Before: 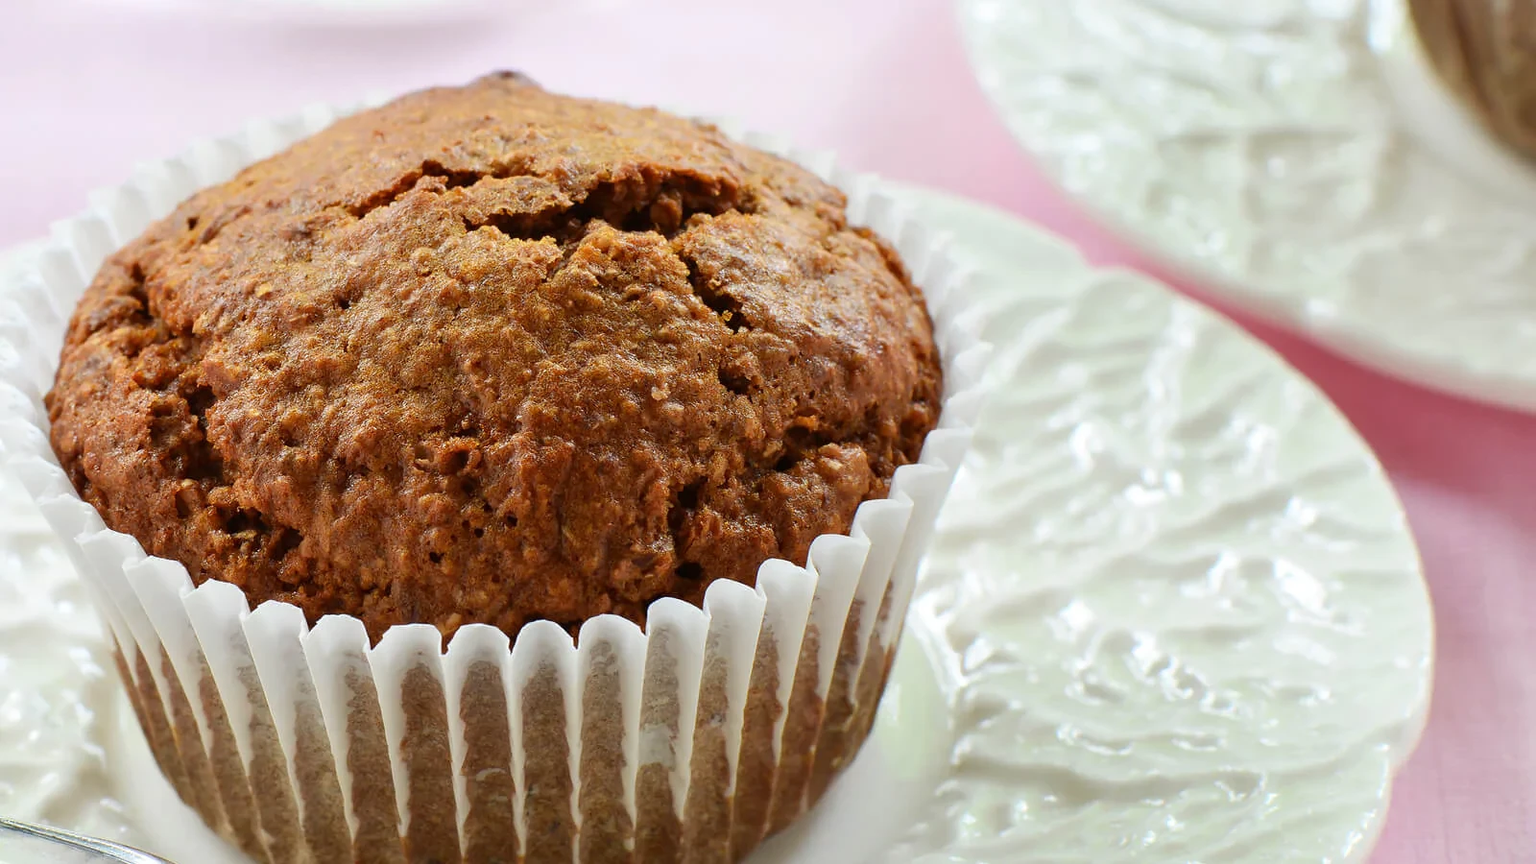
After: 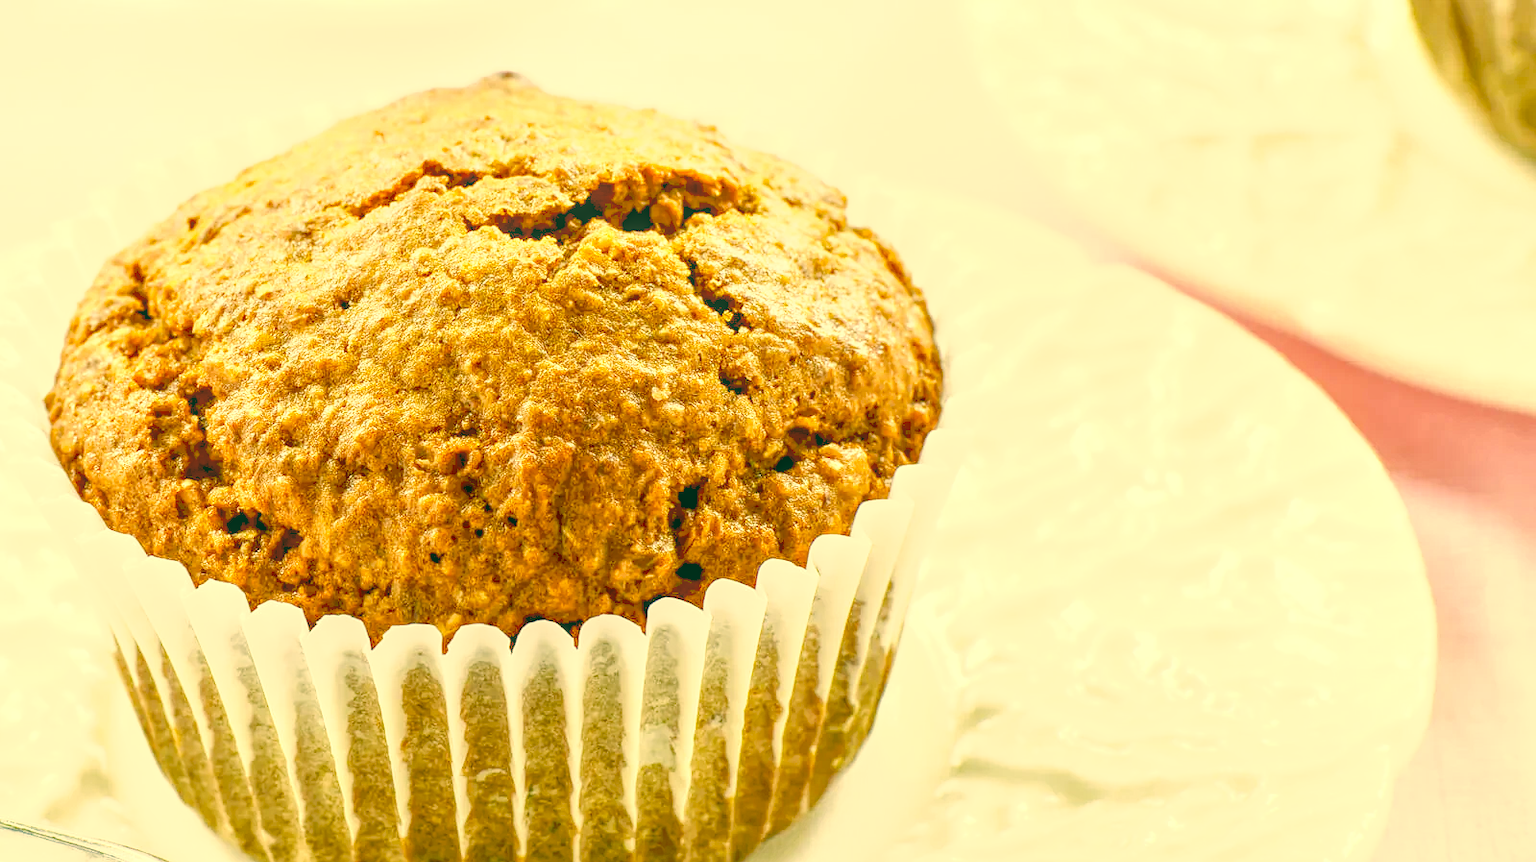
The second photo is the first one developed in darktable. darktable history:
color correction: highlights a* 5.62, highlights b* 33.57, shadows a* -25.86, shadows b* 4.02
local contrast: highlights 66%, shadows 33%, detail 166%, midtone range 0.2
levels: levels [0.016, 0.492, 0.969]
crop: top 0.05%, bottom 0.098%
exposure: black level correction 0.012, compensate highlight preservation false
tone curve: curves: ch0 [(0, 0) (0.003, 0.195) (0.011, 0.161) (0.025, 0.21) (0.044, 0.24) (0.069, 0.254) (0.1, 0.283) (0.136, 0.347) (0.177, 0.412) (0.224, 0.455) (0.277, 0.531) (0.335, 0.606) (0.399, 0.679) (0.468, 0.748) (0.543, 0.814) (0.623, 0.876) (0.709, 0.927) (0.801, 0.949) (0.898, 0.962) (1, 1)], preserve colors none
haze removal: compatibility mode true, adaptive false
color balance: lift [1.004, 1.002, 1.002, 0.998], gamma [1, 1.007, 1.002, 0.993], gain [1, 0.977, 1.013, 1.023], contrast -3.64%
